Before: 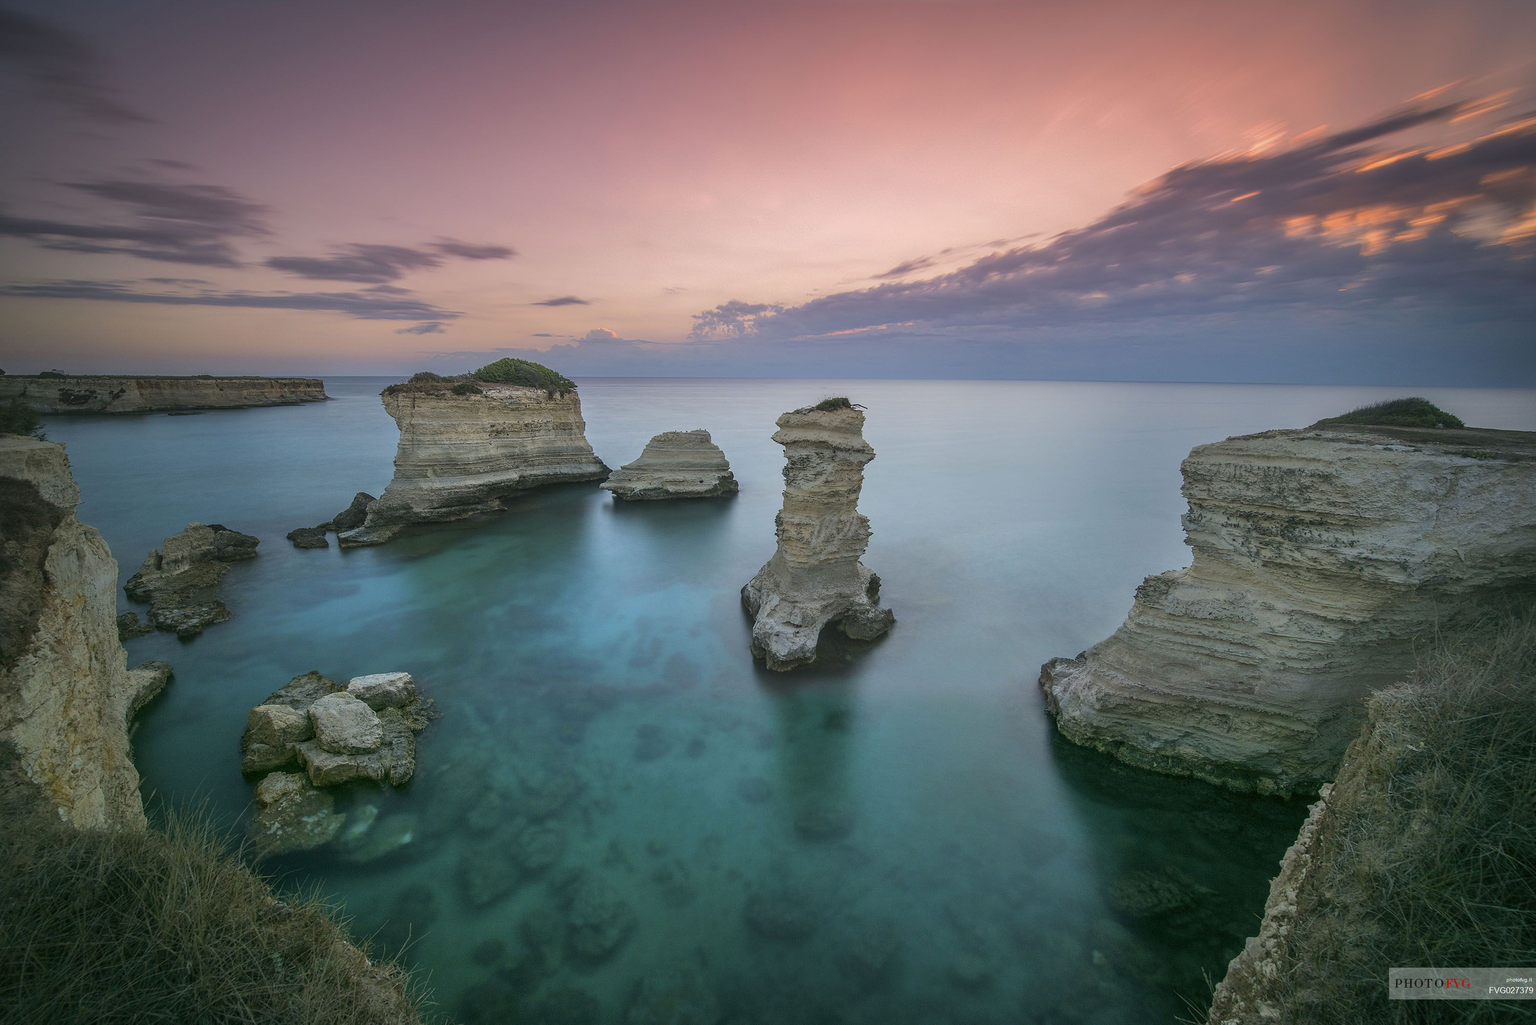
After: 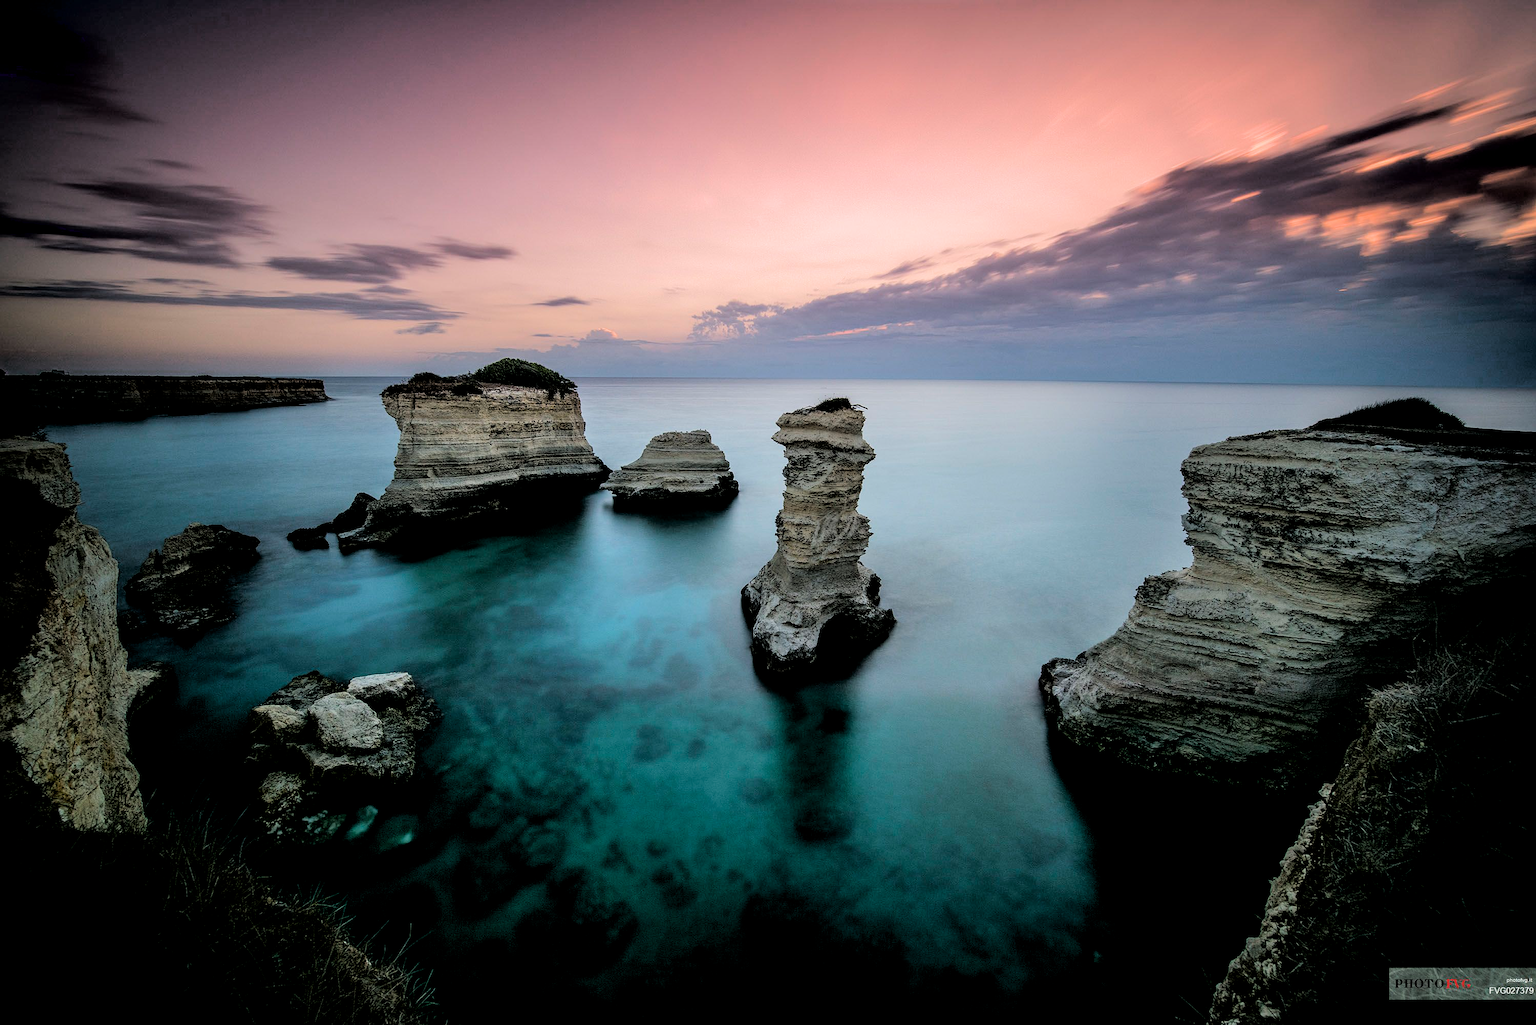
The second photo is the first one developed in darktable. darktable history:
filmic rgb: middle gray luminance 13.65%, black relative exposure -1.88 EV, white relative exposure 3.09 EV, target black luminance 0%, hardness 1.8, latitude 59.27%, contrast 1.742, highlights saturation mix 6.43%, shadows ↔ highlights balance -36.84%, color science v6 (2022), iterations of high-quality reconstruction 0
